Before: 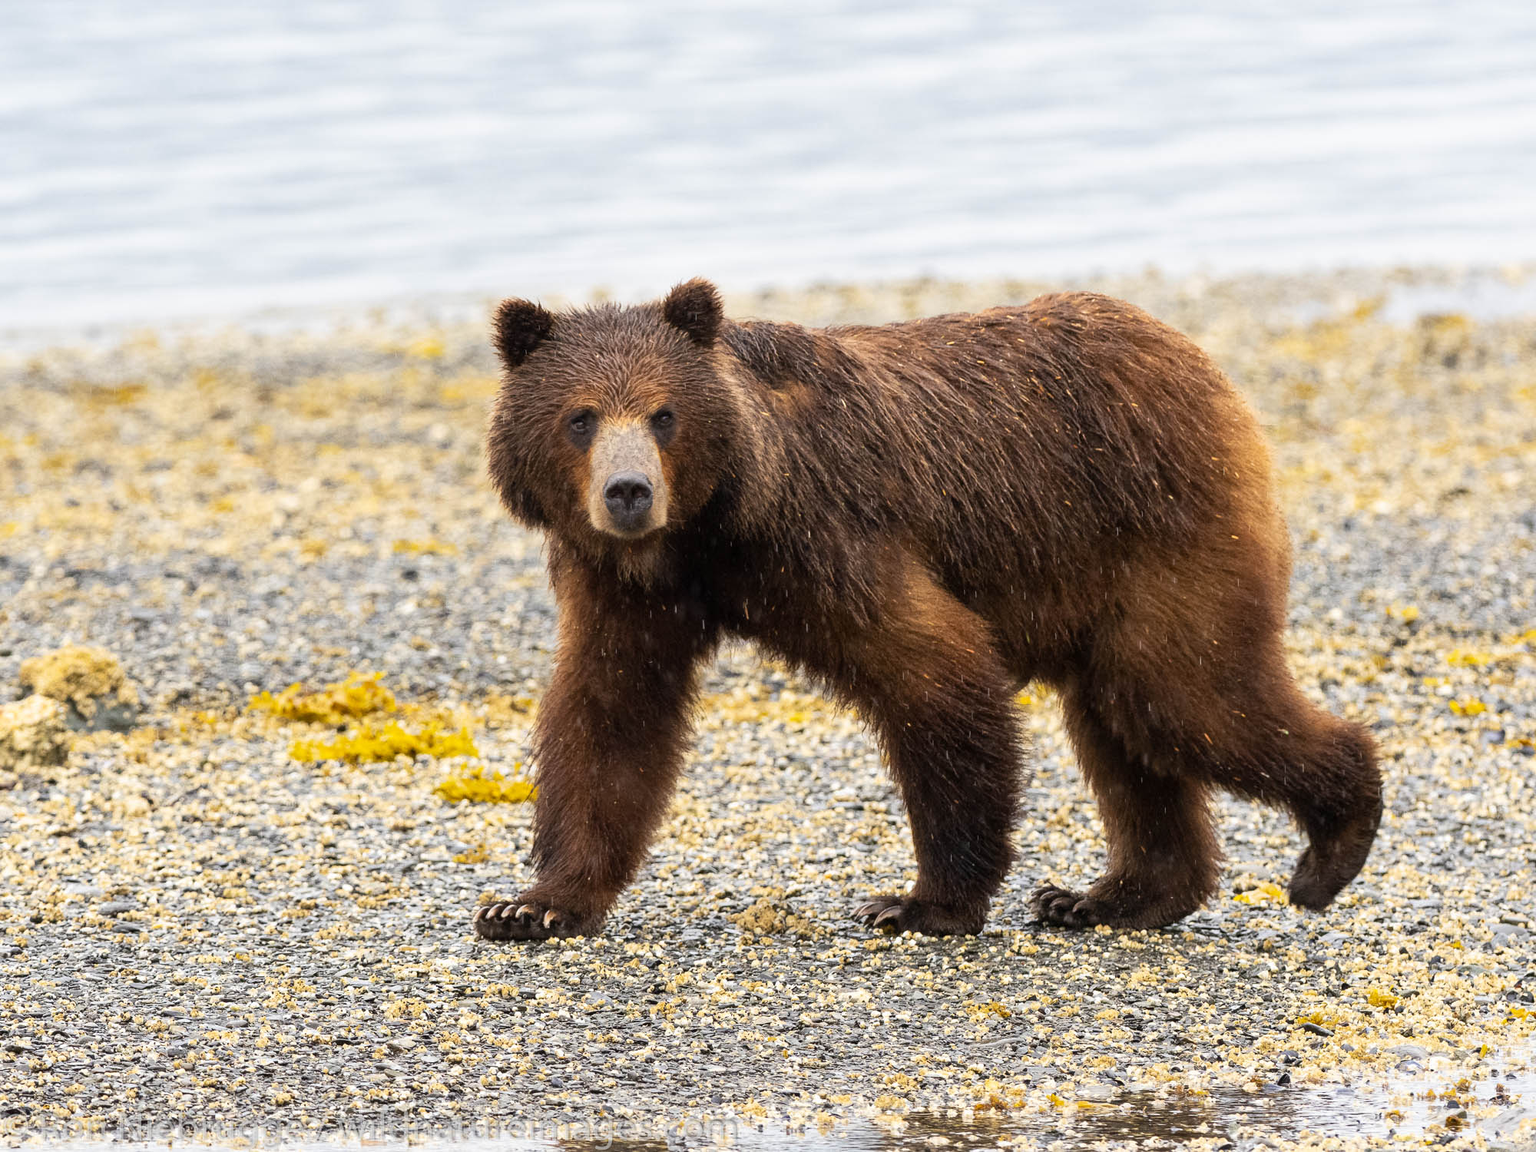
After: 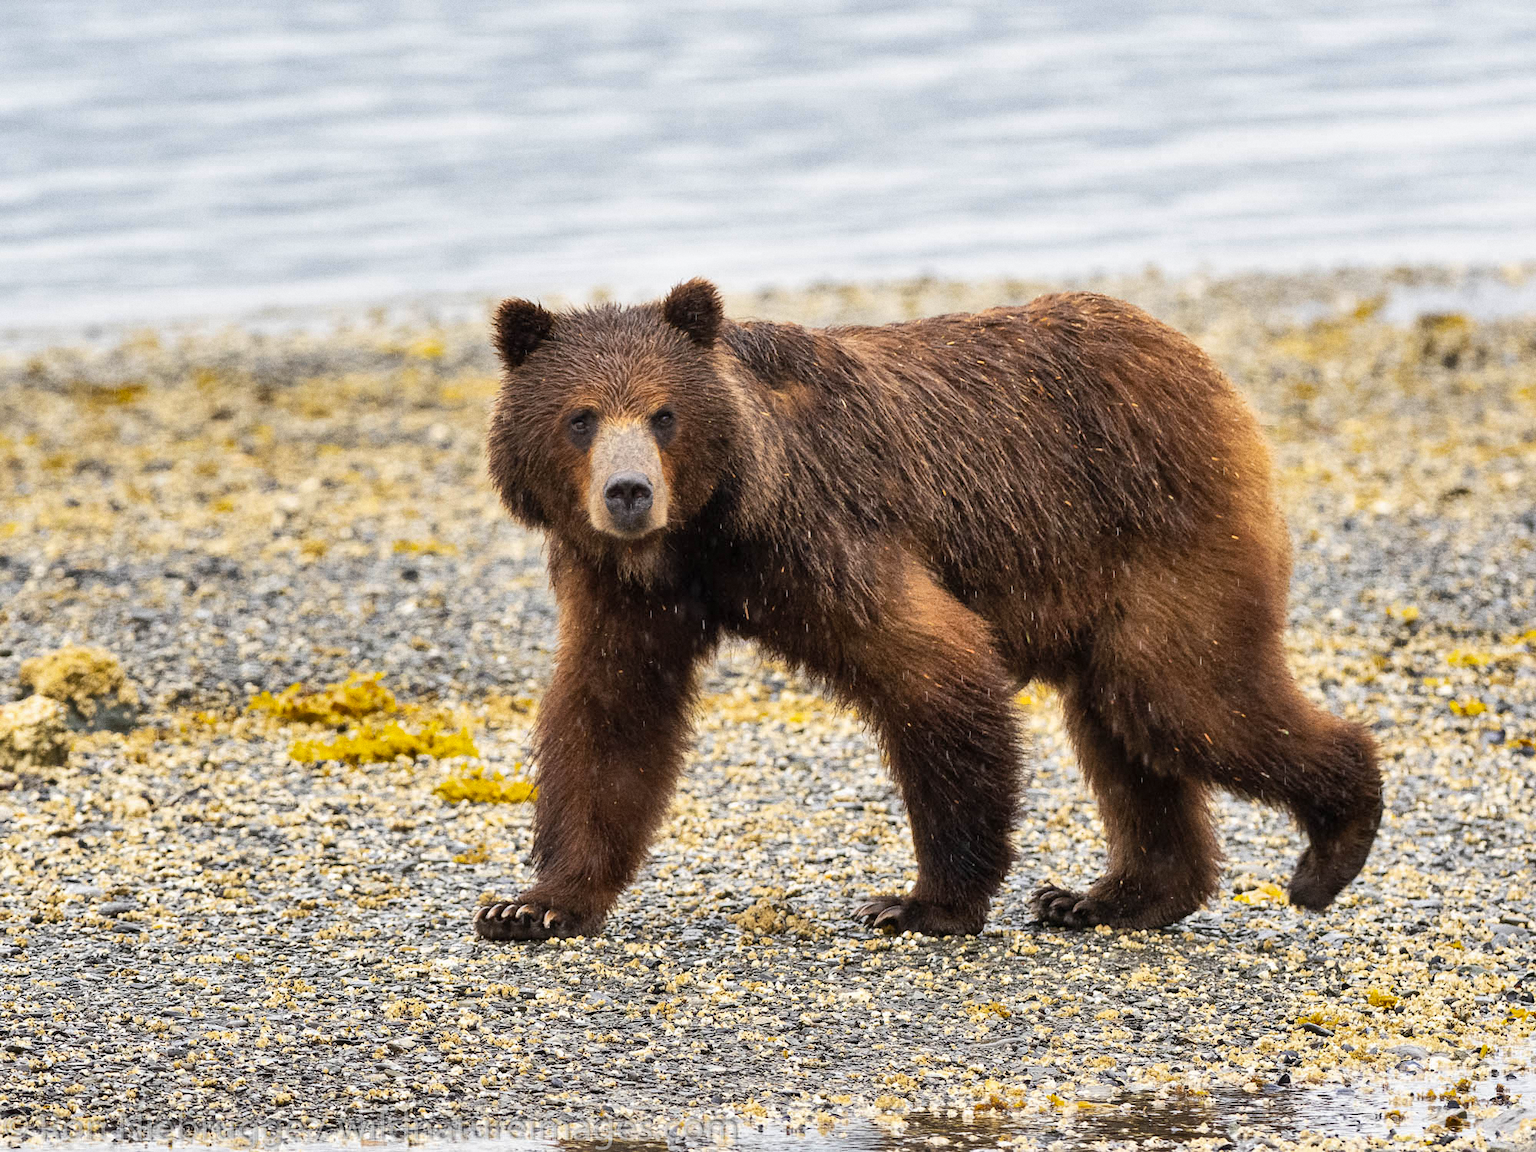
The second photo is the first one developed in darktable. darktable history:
shadows and highlights: shadows 60, soften with gaussian
grain: coarseness 0.09 ISO
